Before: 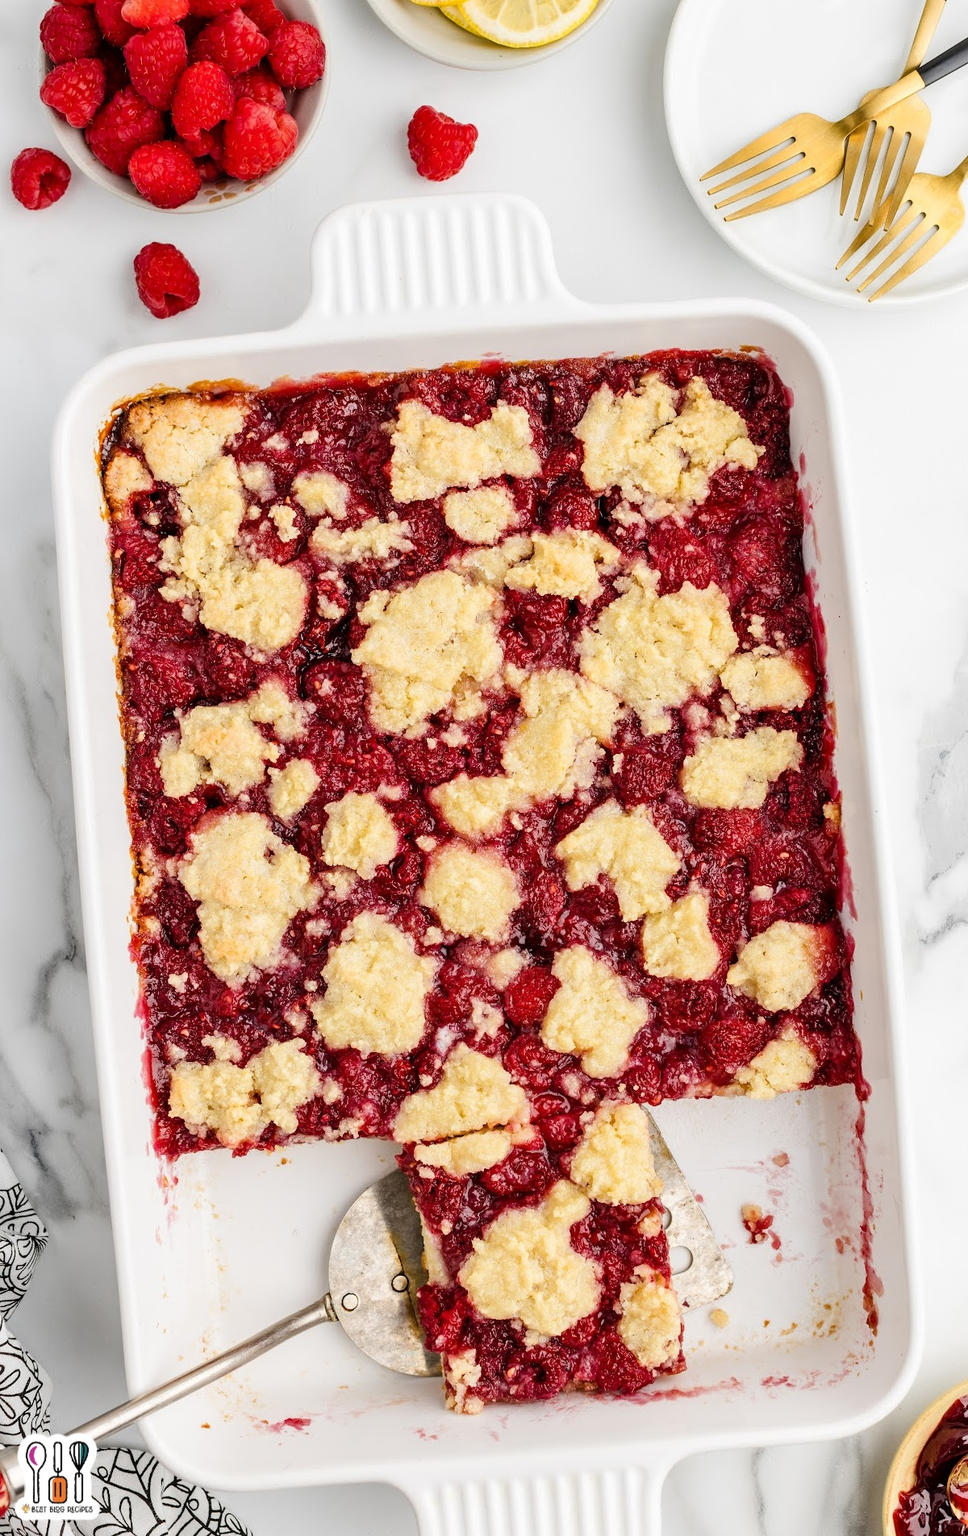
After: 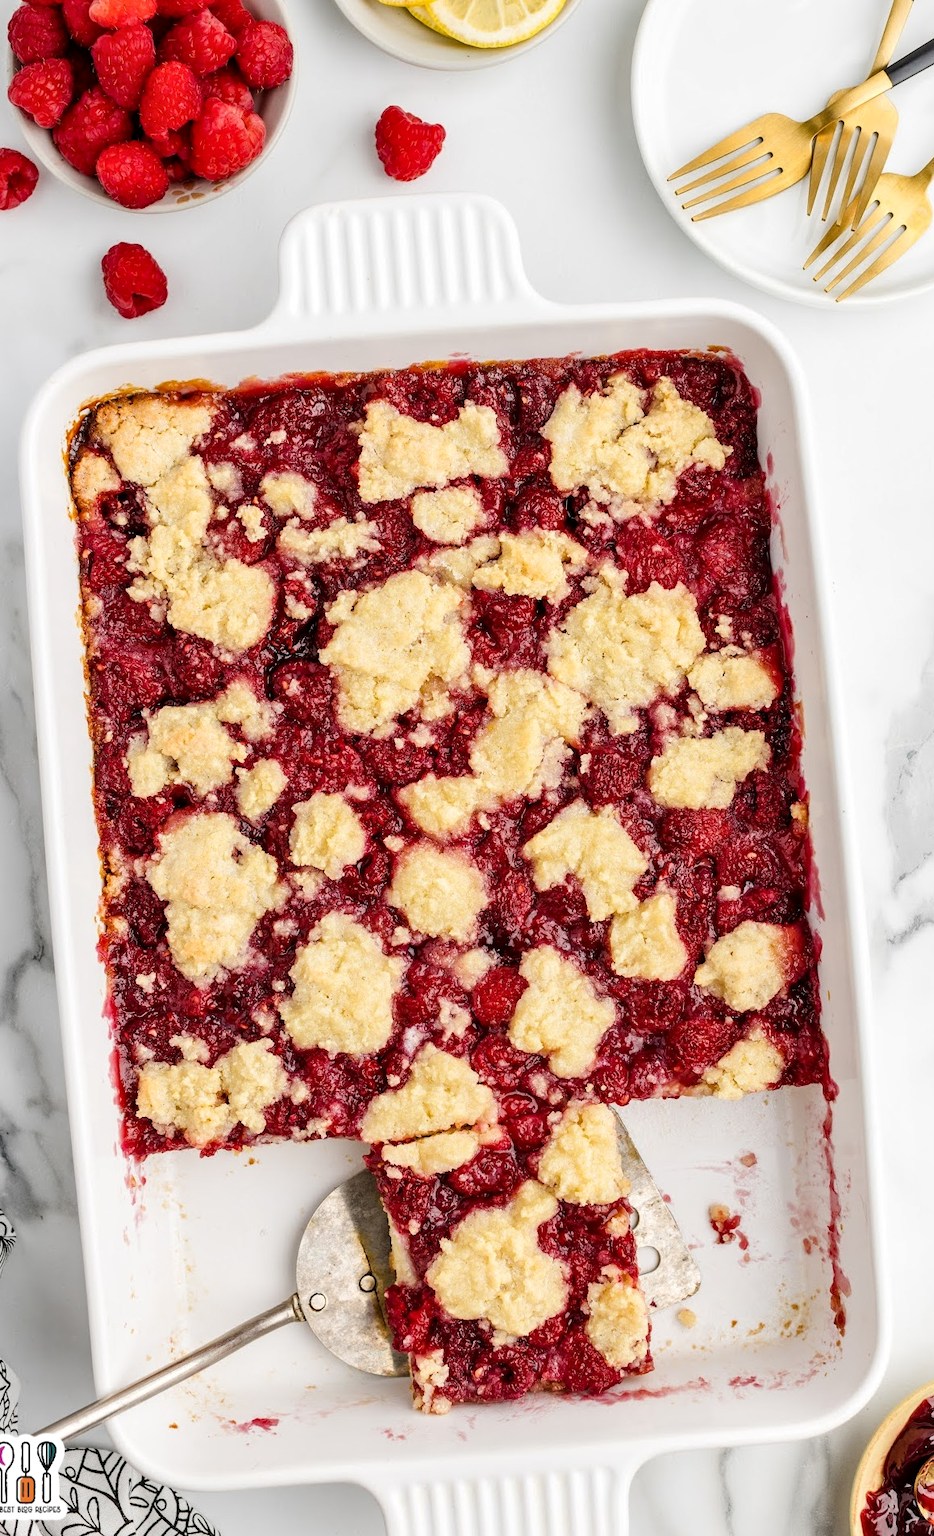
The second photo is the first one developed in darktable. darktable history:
crop and rotate: left 3.386%
local contrast: mode bilateral grid, contrast 20, coarseness 51, detail 120%, midtone range 0.2
